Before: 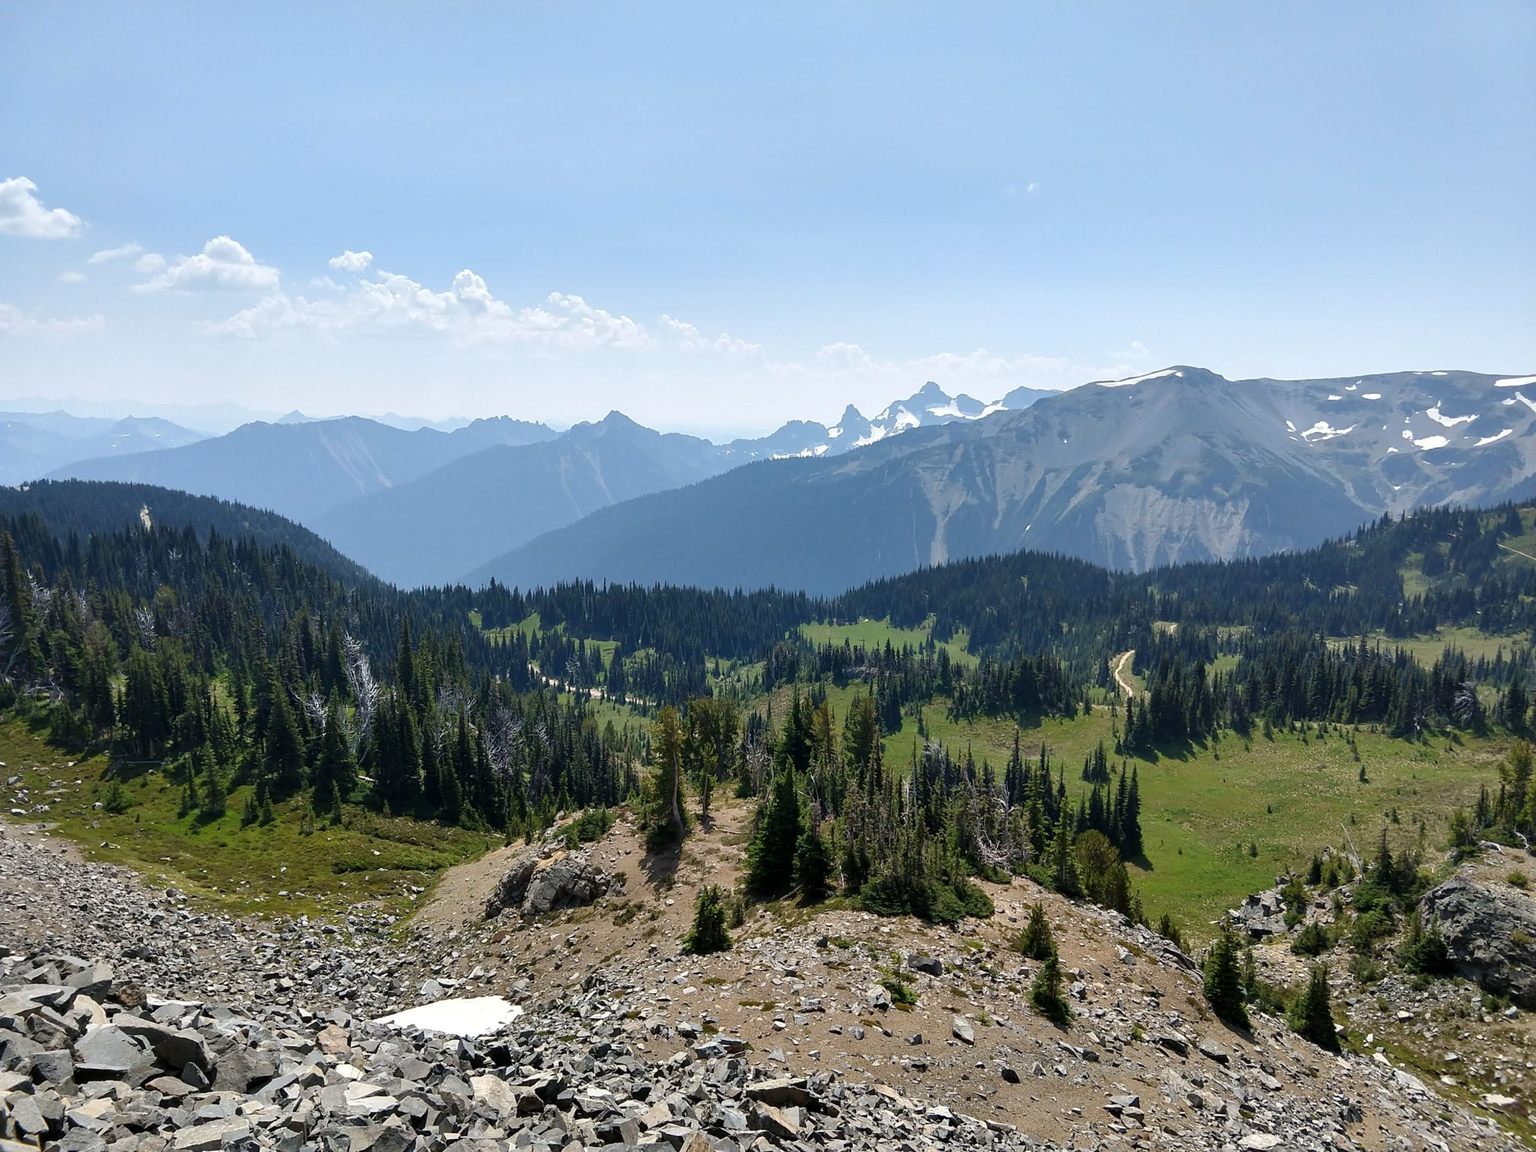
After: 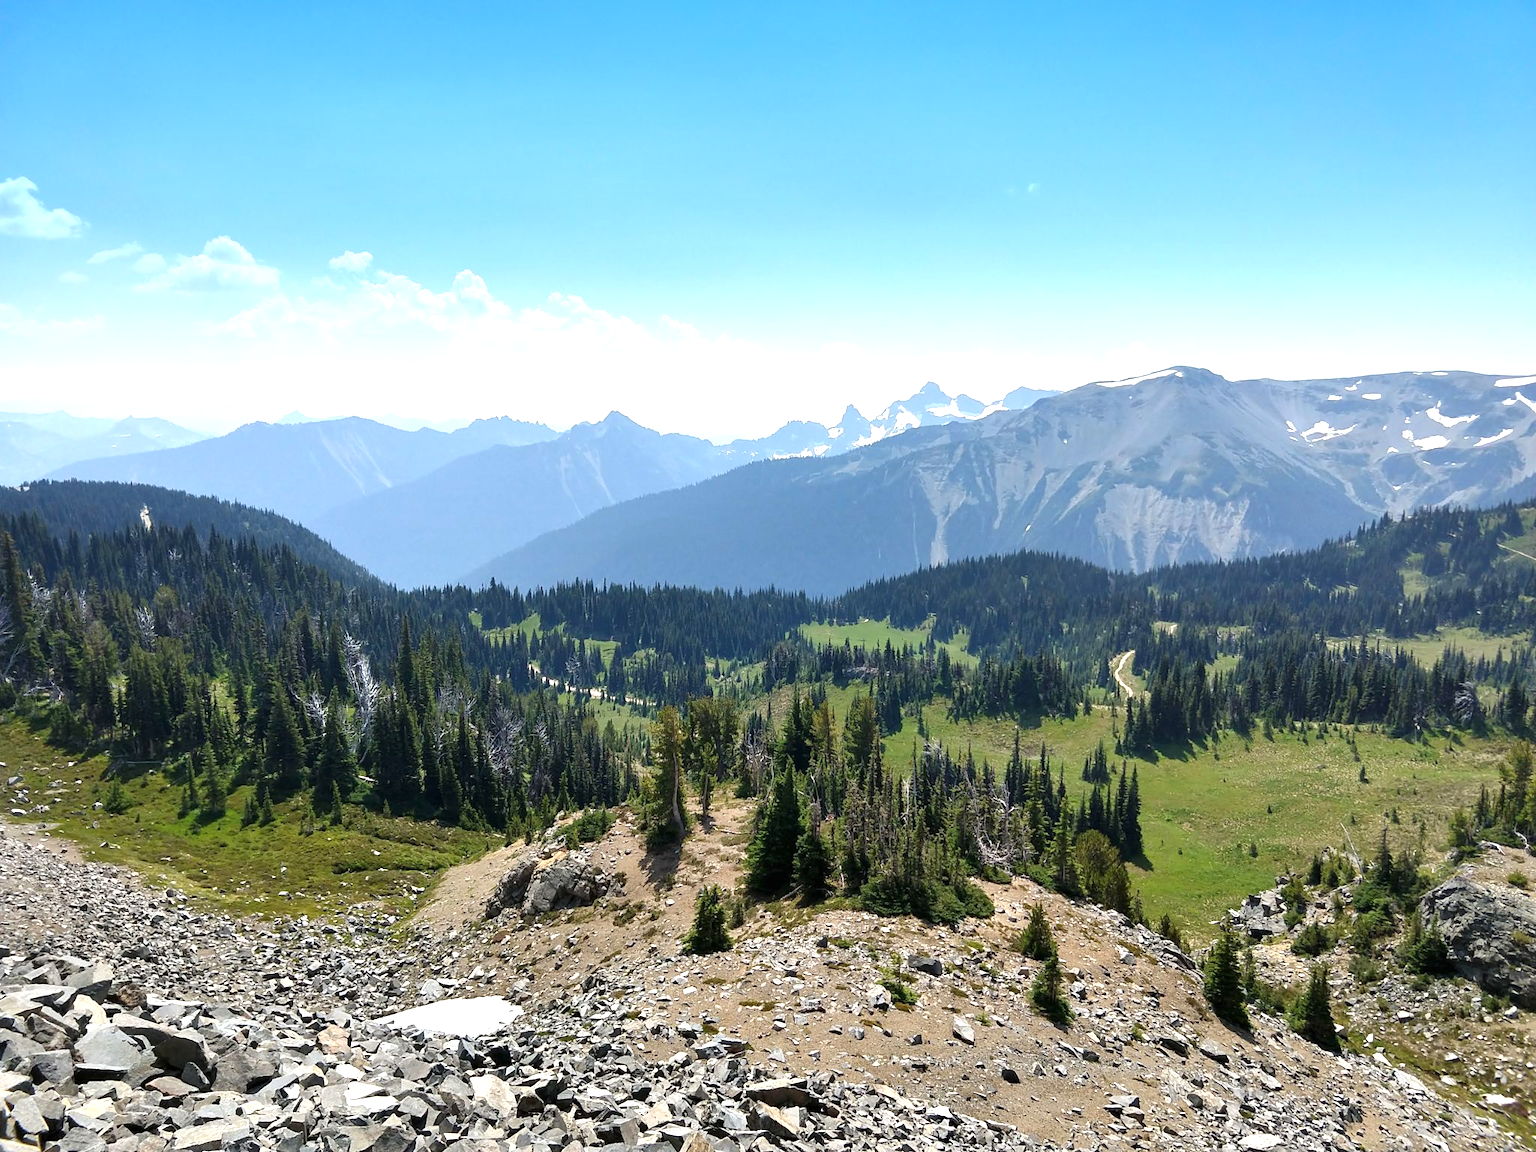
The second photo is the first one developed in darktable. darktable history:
graduated density: density 2.02 EV, hardness 44%, rotation 0.374°, offset 8.21, hue 208.8°, saturation 97%
exposure: black level correction 0, exposure 0.7 EV, compensate exposure bias true, compensate highlight preservation false
